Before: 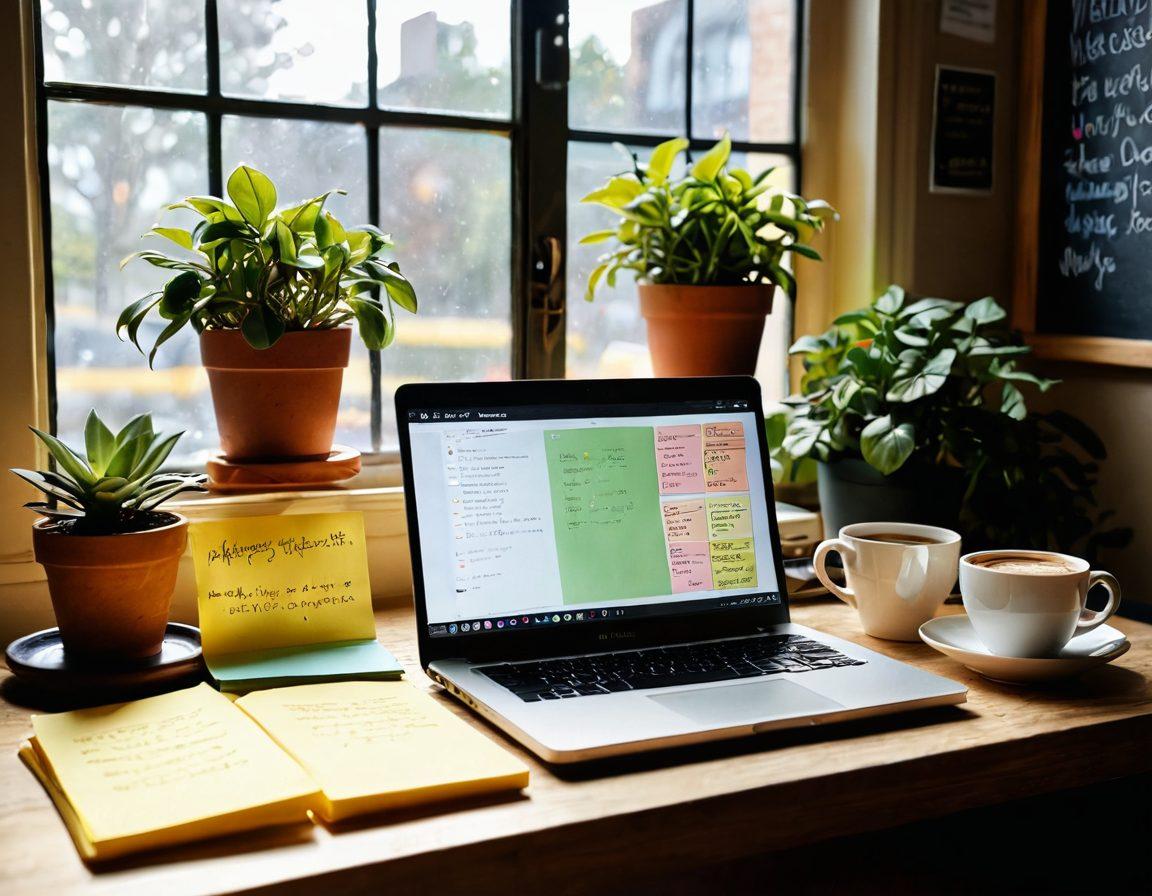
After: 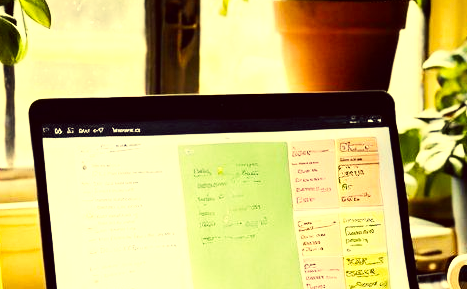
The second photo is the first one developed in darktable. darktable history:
crop: left 31.772%, top 31.887%, right 27.673%, bottom 35.764%
color correction: highlights a* -0.409, highlights b* 39.83, shadows a* 9.33, shadows b* -0.486
tone equalizer: -8 EV -1.11 EV, -7 EV -1.01 EV, -6 EV -0.869 EV, -5 EV -0.572 EV, -3 EV 0.596 EV, -2 EV 0.858 EV, -1 EV 1 EV, +0 EV 1.08 EV, edges refinement/feathering 500, mask exposure compensation -1.57 EV, preserve details no
base curve: curves: ch0 [(0, 0) (0.204, 0.334) (0.55, 0.733) (1, 1)], preserve colors none
